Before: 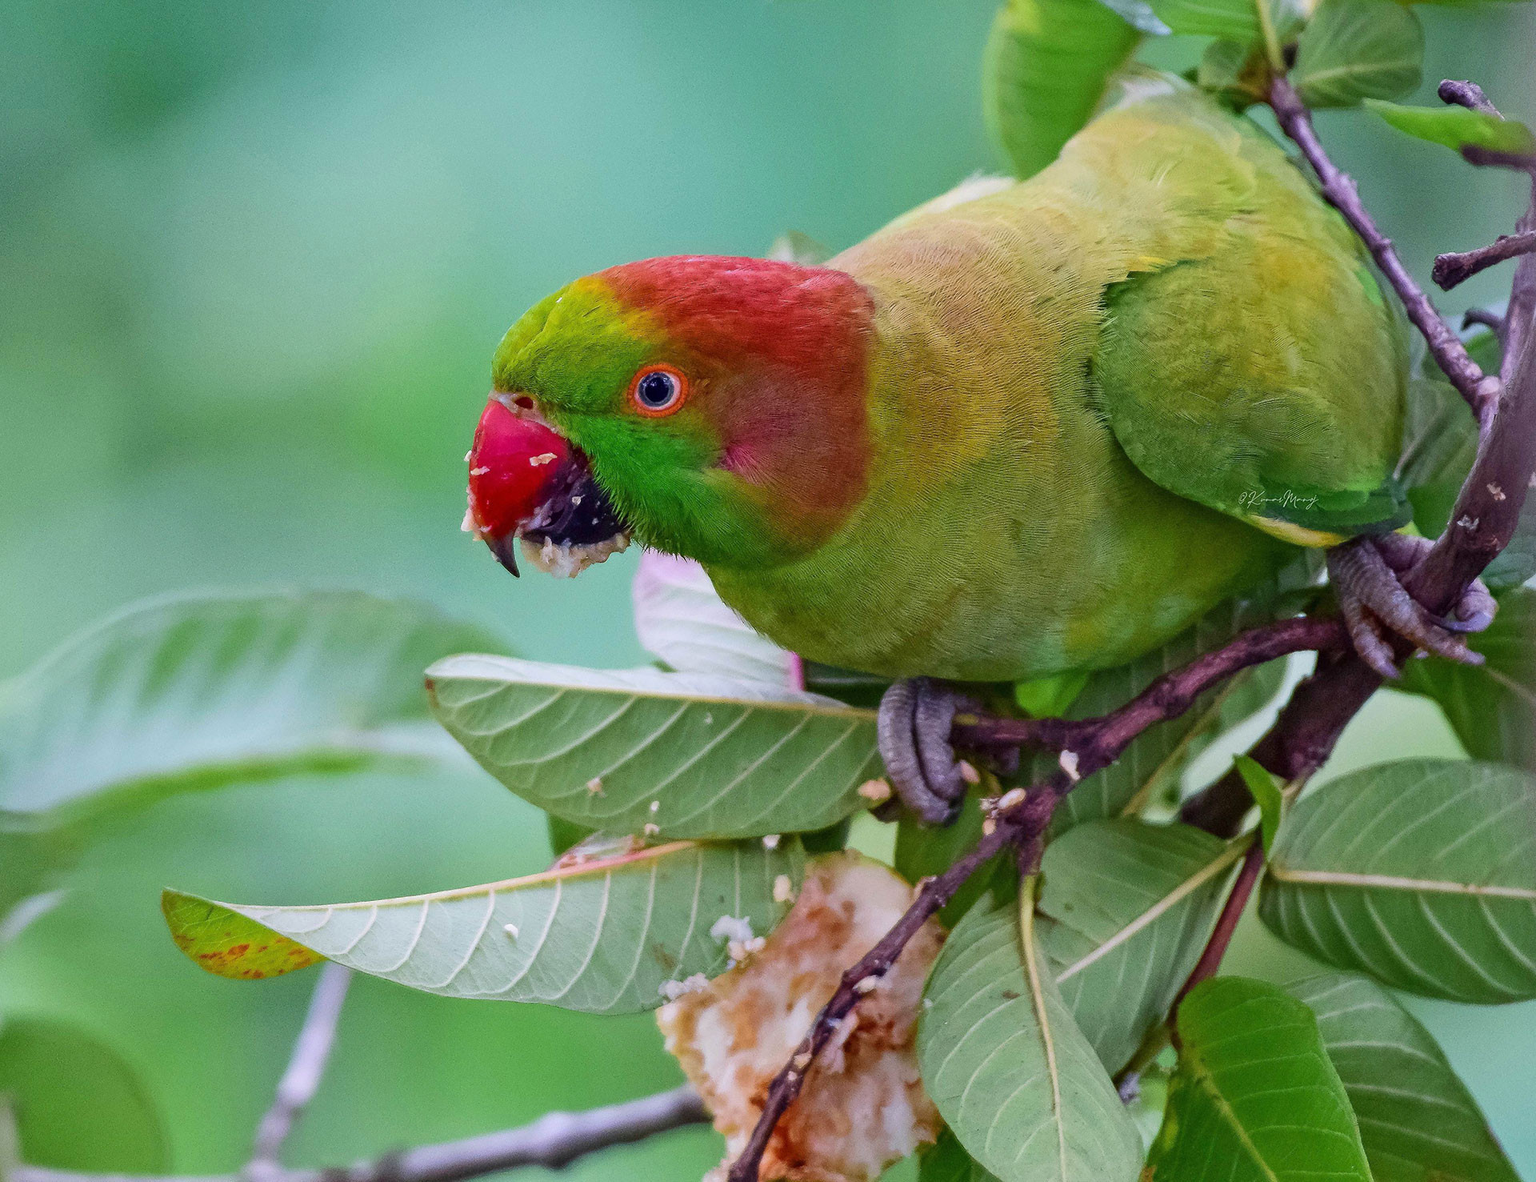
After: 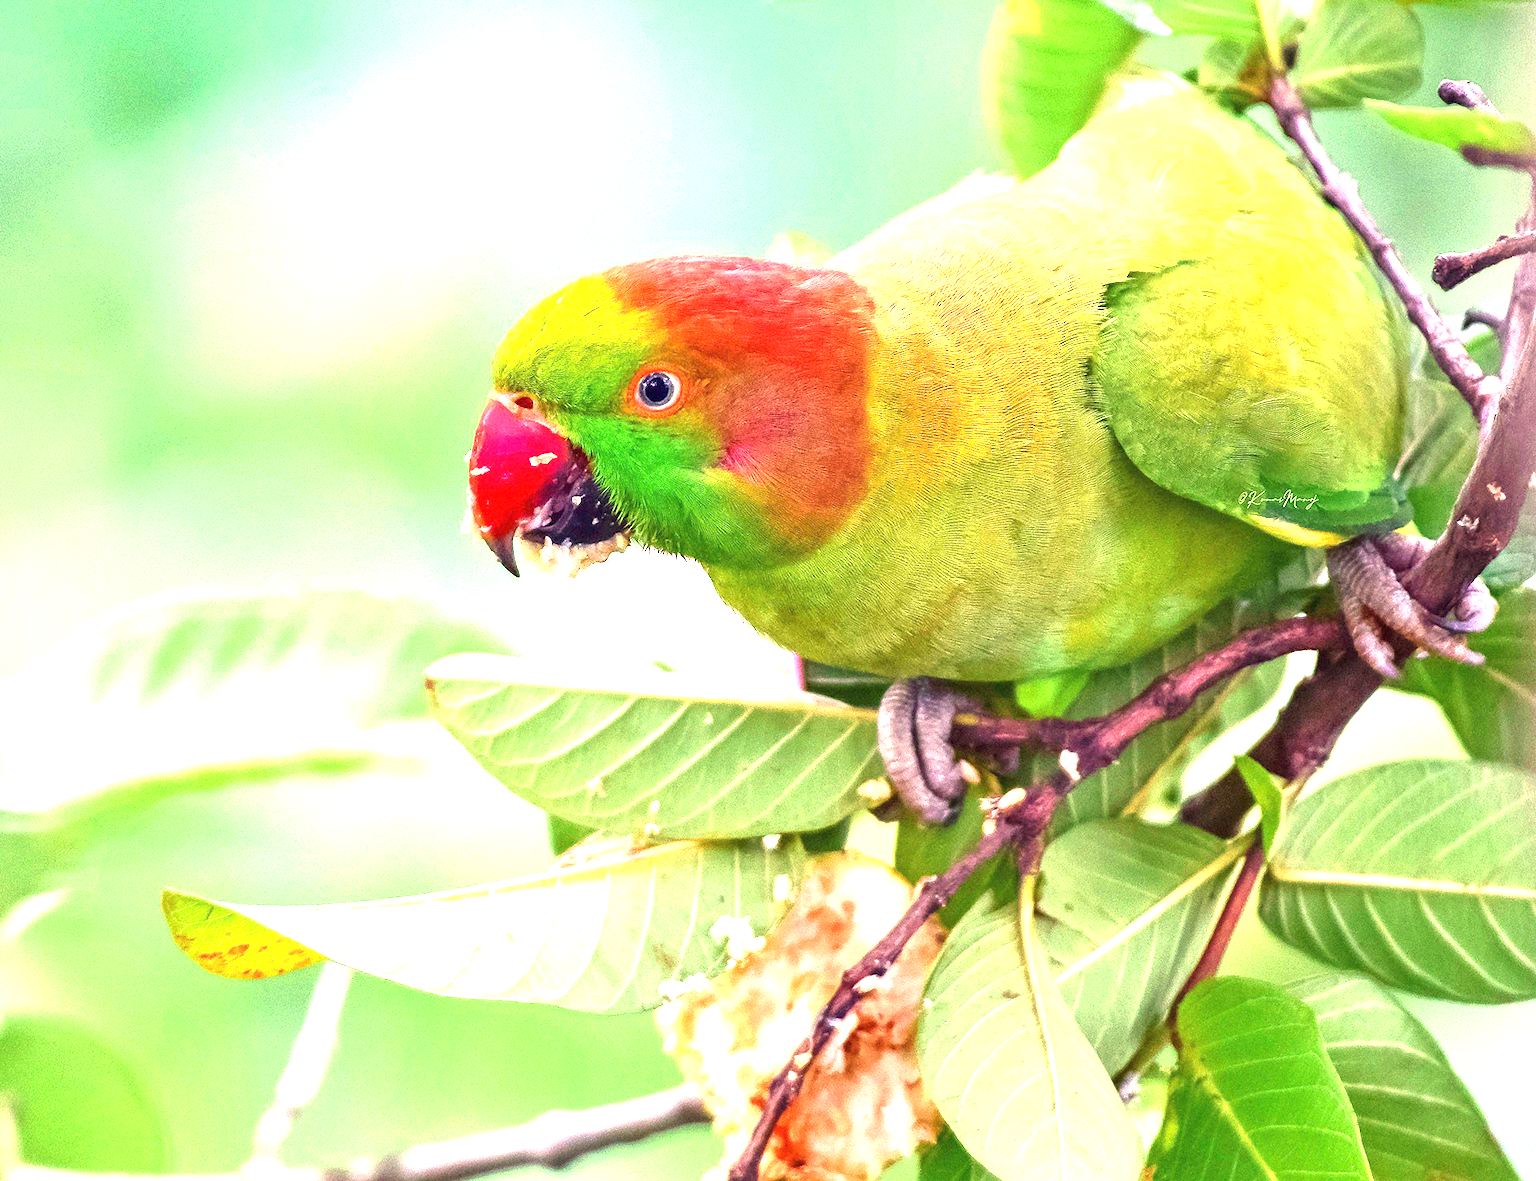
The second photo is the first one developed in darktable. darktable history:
white balance: red 1.123, blue 0.83
exposure: black level correction 0, exposure 1.975 EV, compensate exposure bias true, compensate highlight preservation false
